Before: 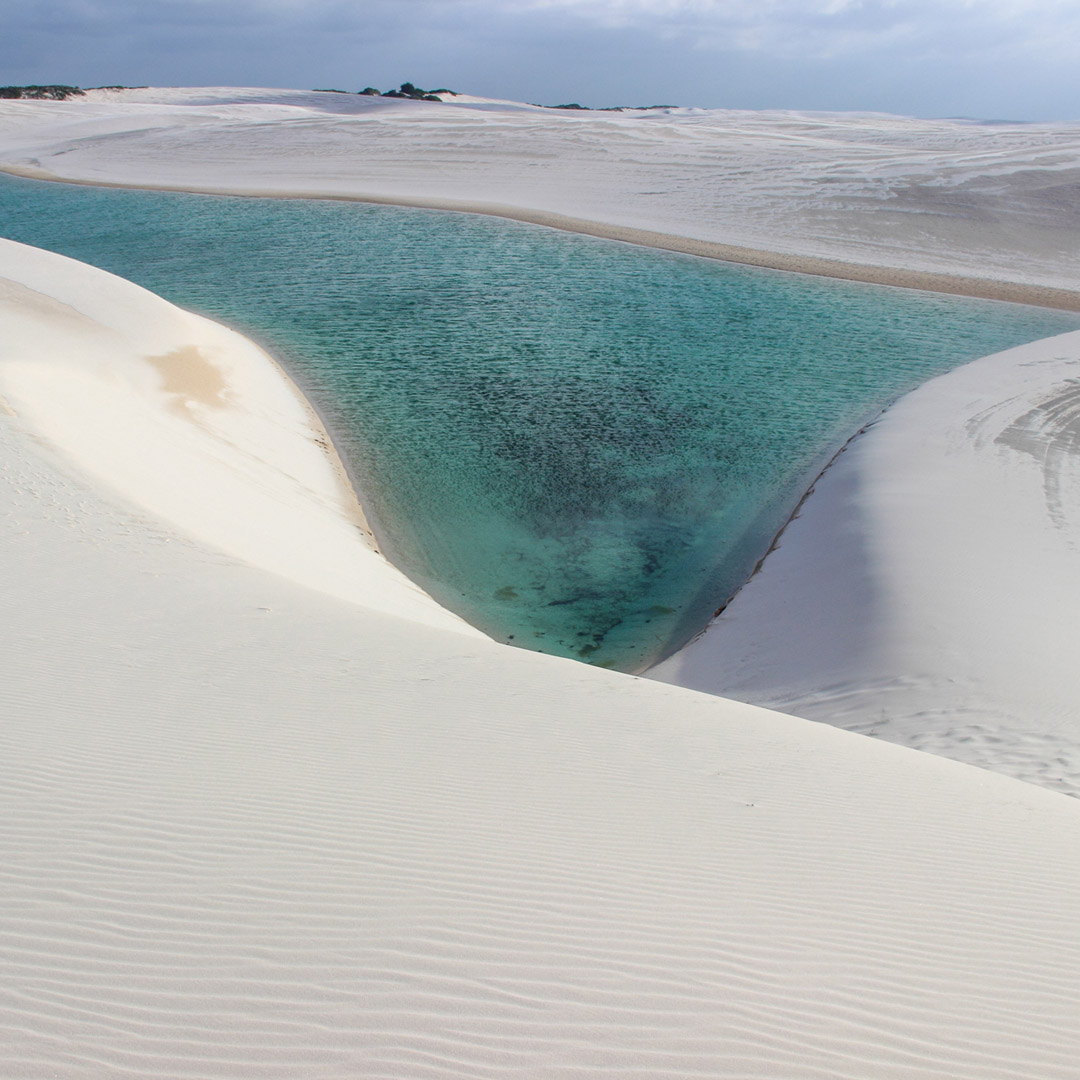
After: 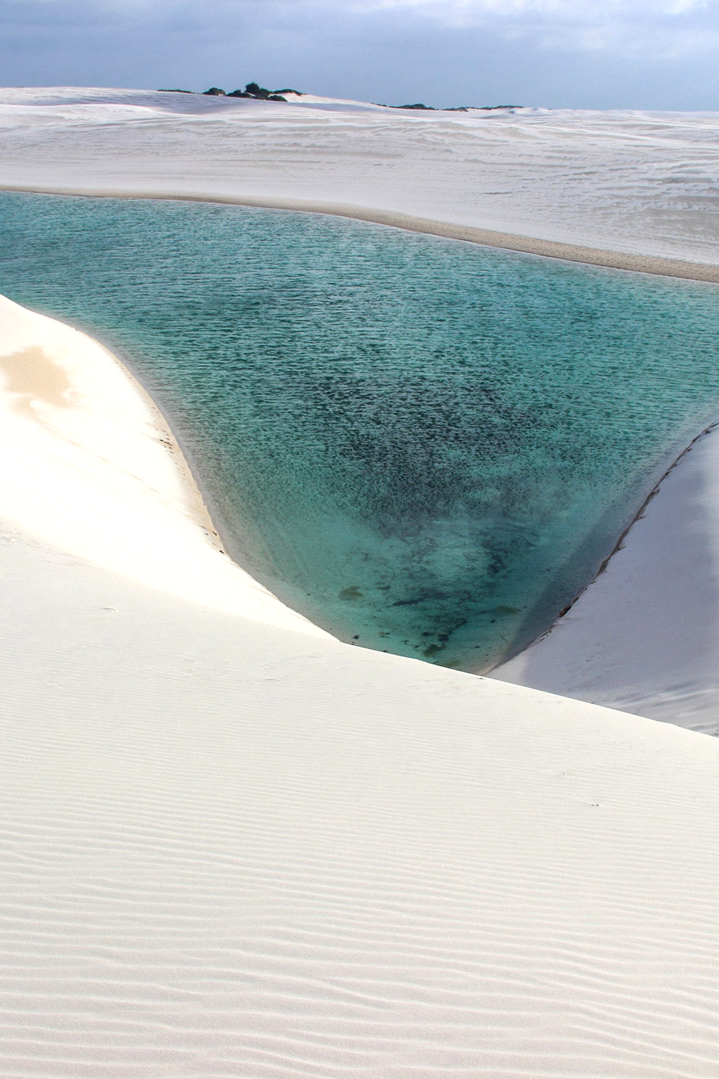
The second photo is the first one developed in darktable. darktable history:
crop and rotate: left 14.385%, right 18.948%
tone equalizer: -8 EV -0.417 EV, -7 EV -0.389 EV, -6 EV -0.333 EV, -5 EV -0.222 EV, -3 EV 0.222 EV, -2 EV 0.333 EV, -1 EV 0.389 EV, +0 EV 0.417 EV, edges refinement/feathering 500, mask exposure compensation -1.57 EV, preserve details no
